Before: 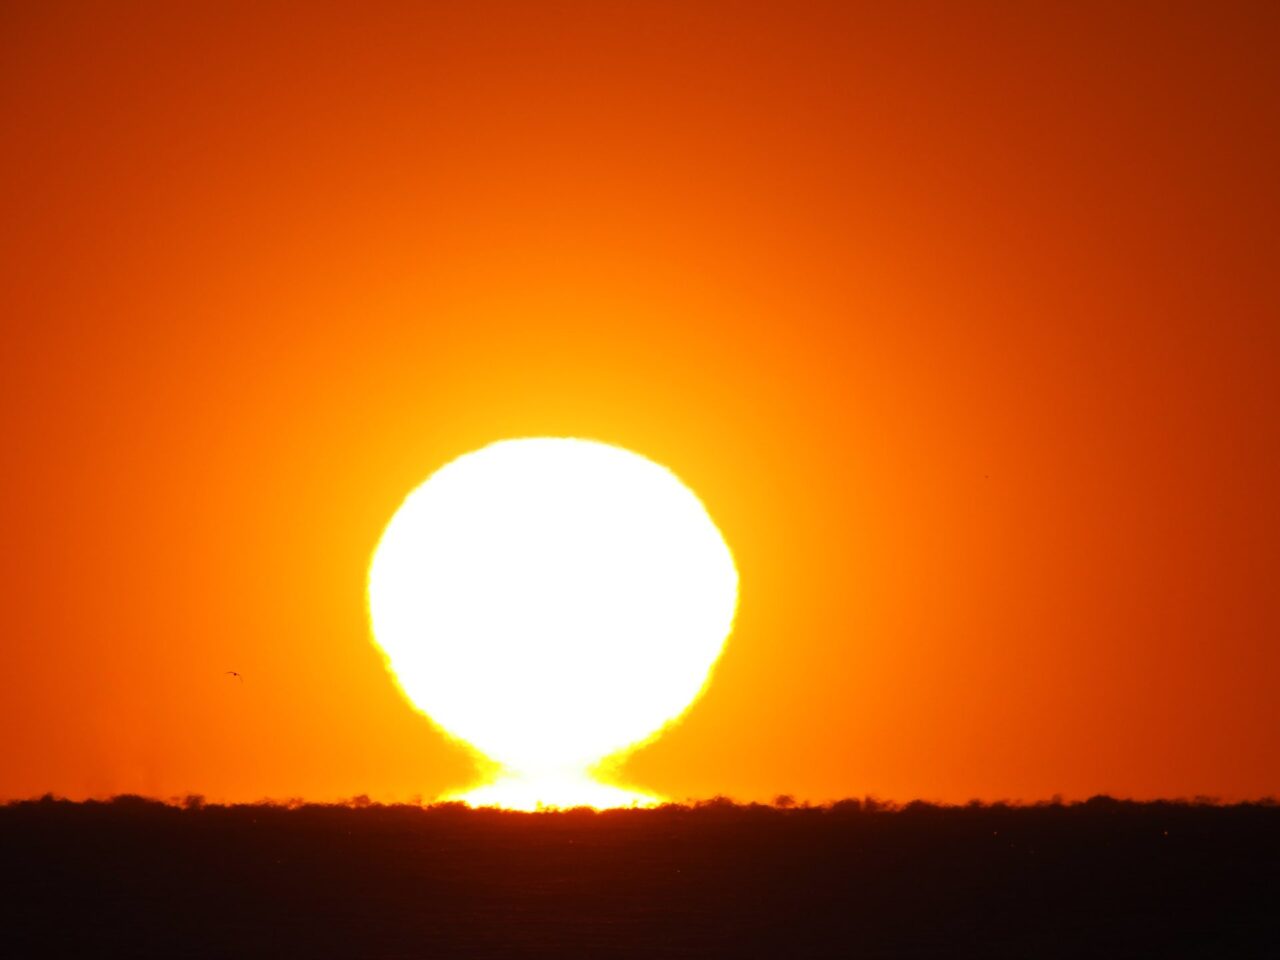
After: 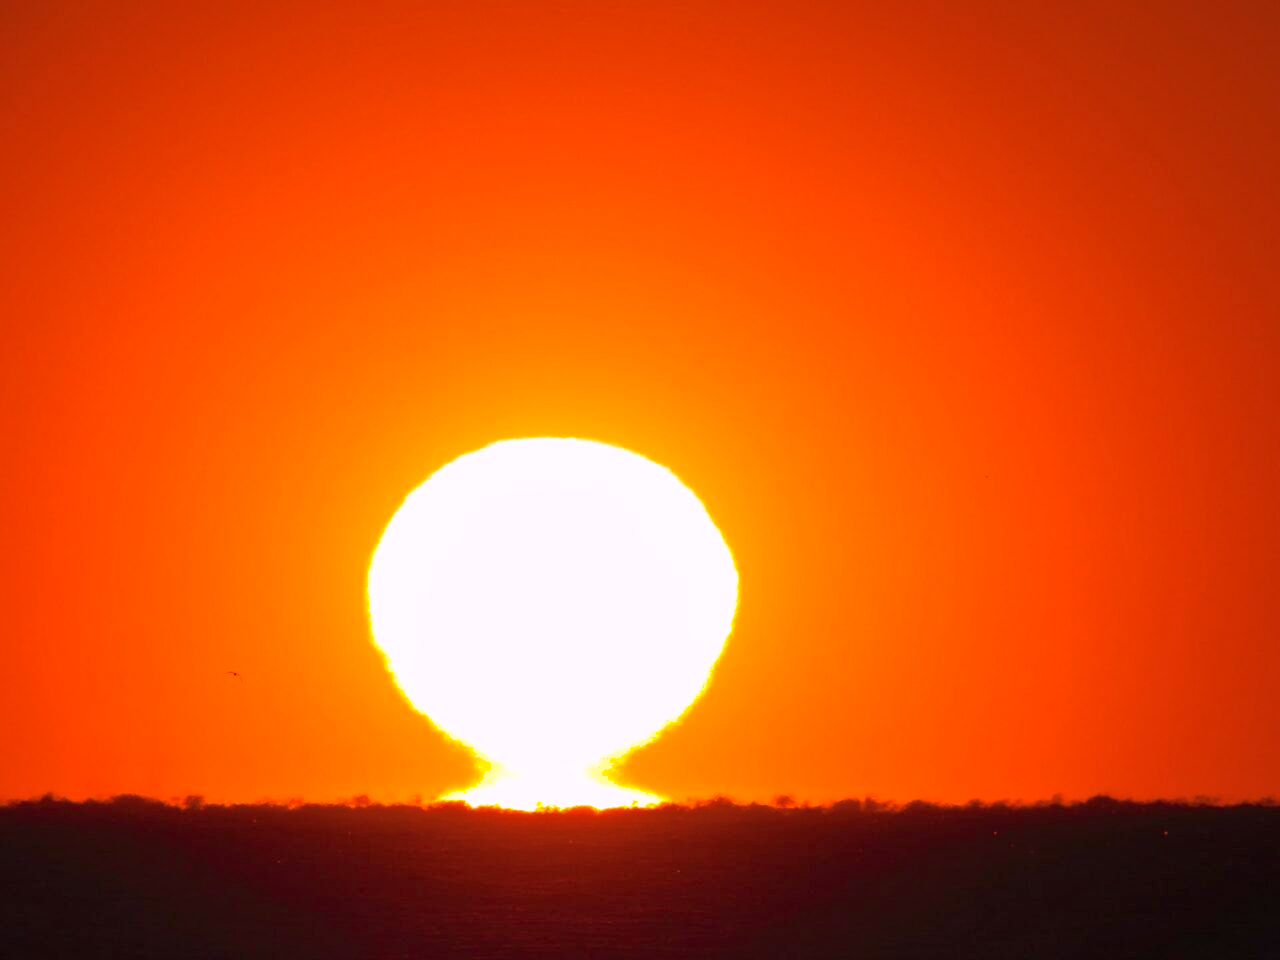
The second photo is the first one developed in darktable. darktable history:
white balance: red 1.188, blue 1.11
shadows and highlights: on, module defaults
